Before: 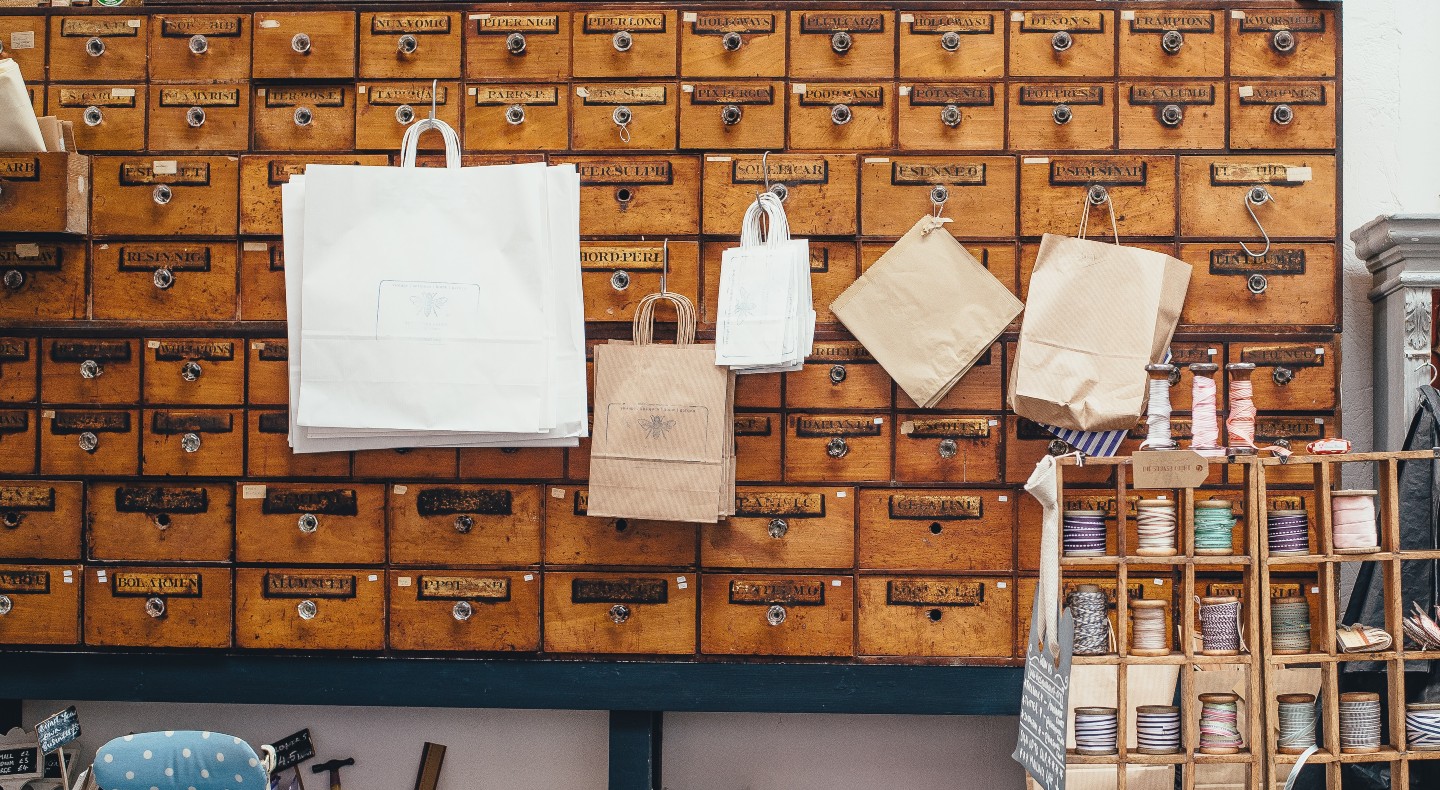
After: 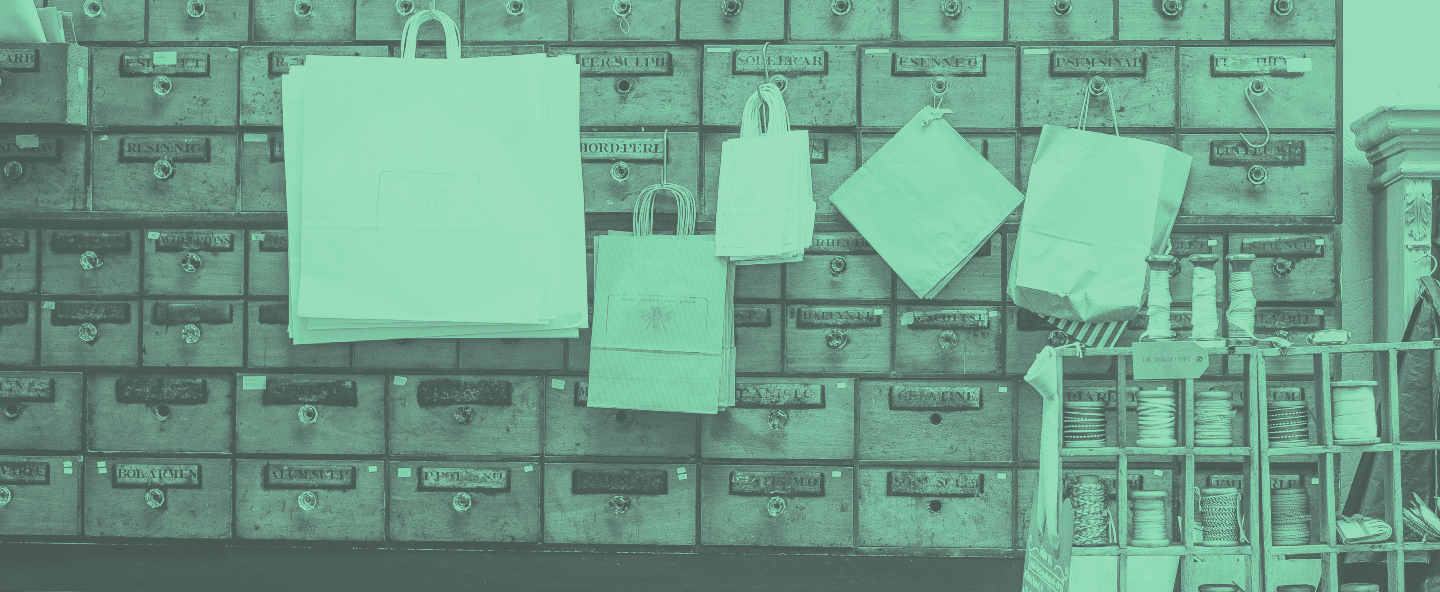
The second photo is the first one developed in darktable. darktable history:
color correction: highlights a* 9.03, highlights b* 8.71, shadows a* 40, shadows b* 40, saturation 0.8
color calibration: illuminant as shot in camera, x 0.358, y 0.373, temperature 4628.91 K
contrast brightness saturation: contrast 0.24, brightness 0.09
crop: top 13.819%, bottom 11.169%
split-toning: shadows › hue 190.8°, shadows › saturation 0.05, highlights › hue 54°, highlights › saturation 0.05, compress 0%
colorize: hue 147.6°, saturation 65%, lightness 21.64%
white balance: red 0.974, blue 1.044
